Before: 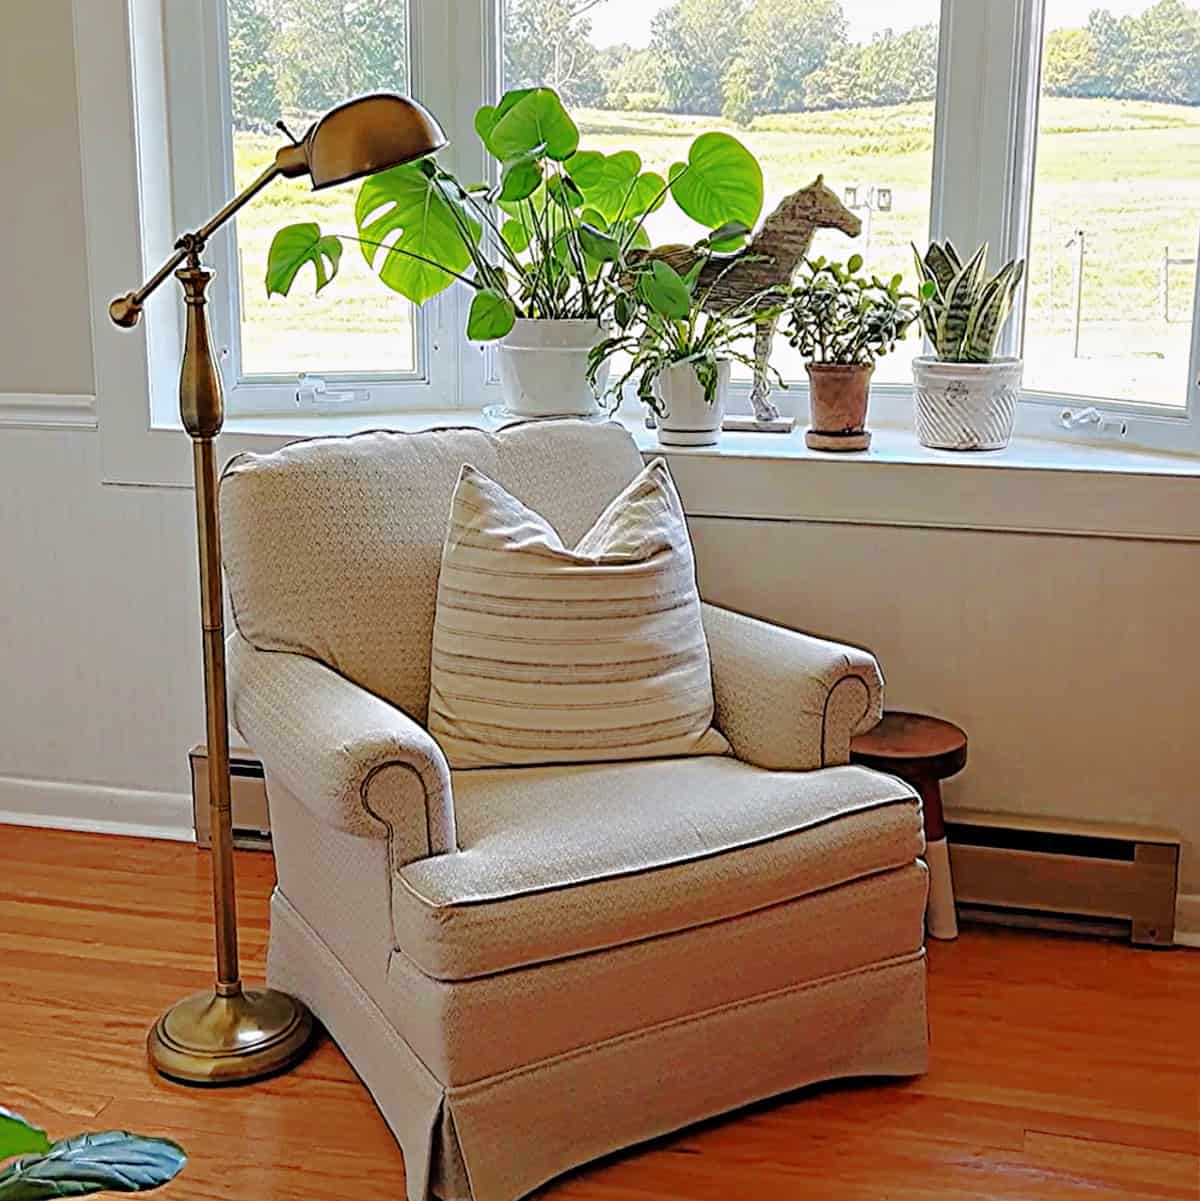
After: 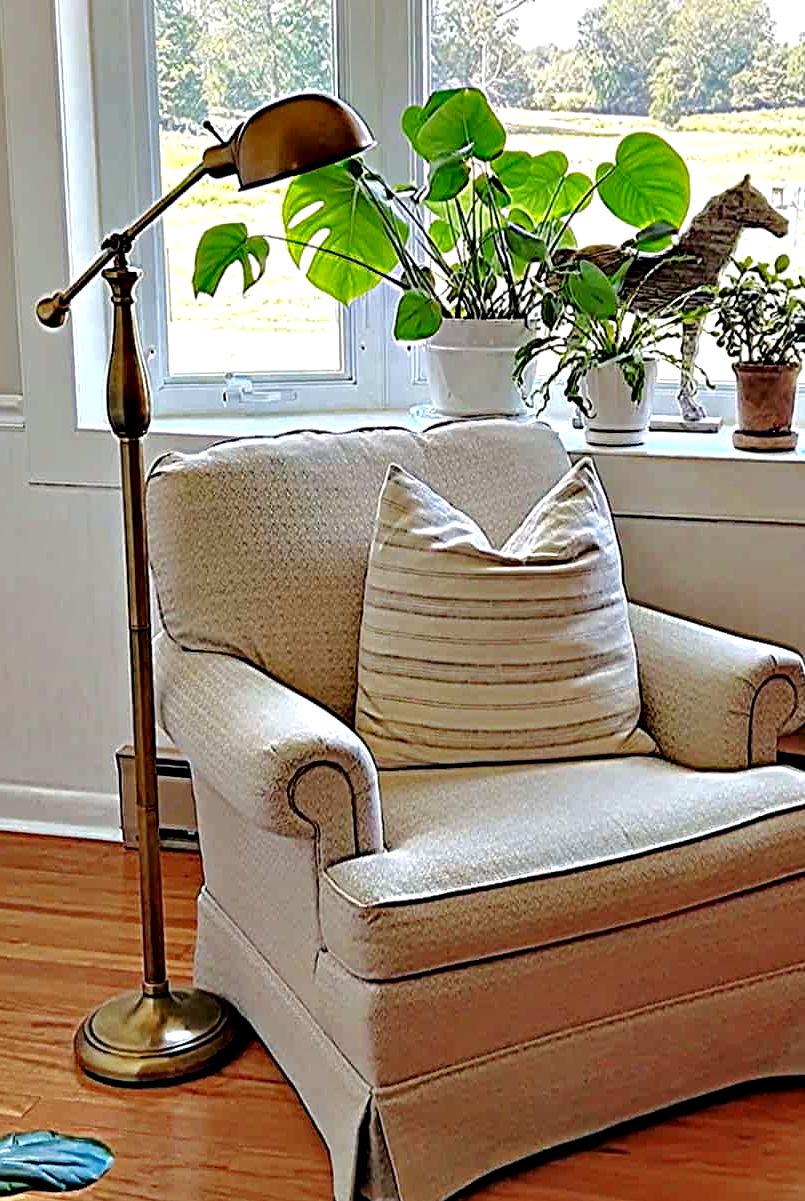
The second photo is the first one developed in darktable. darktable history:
color zones: curves: ch1 [(0, 0.469) (0.001, 0.469) (0.12, 0.446) (0.248, 0.469) (0.5, 0.5) (0.748, 0.5) (0.999, 0.469) (1, 0.469)]
crop and rotate: left 6.151%, right 26.702%
contrast equalizer: octaves 7, y [[0.6 ×6], [0.55 ×6], [0 ×6], [0 ×6], [0 ×6]]
